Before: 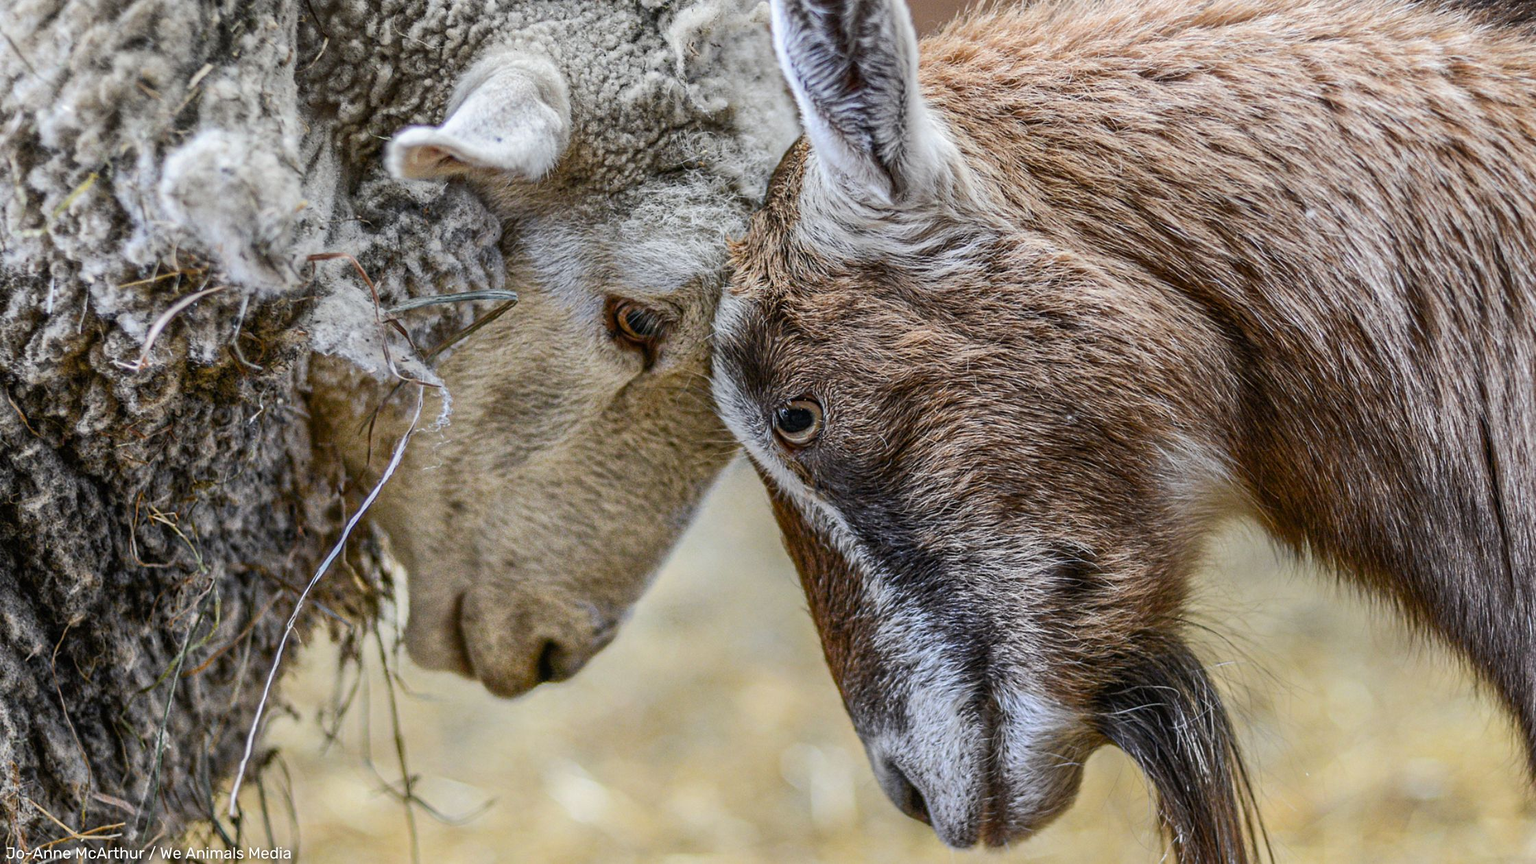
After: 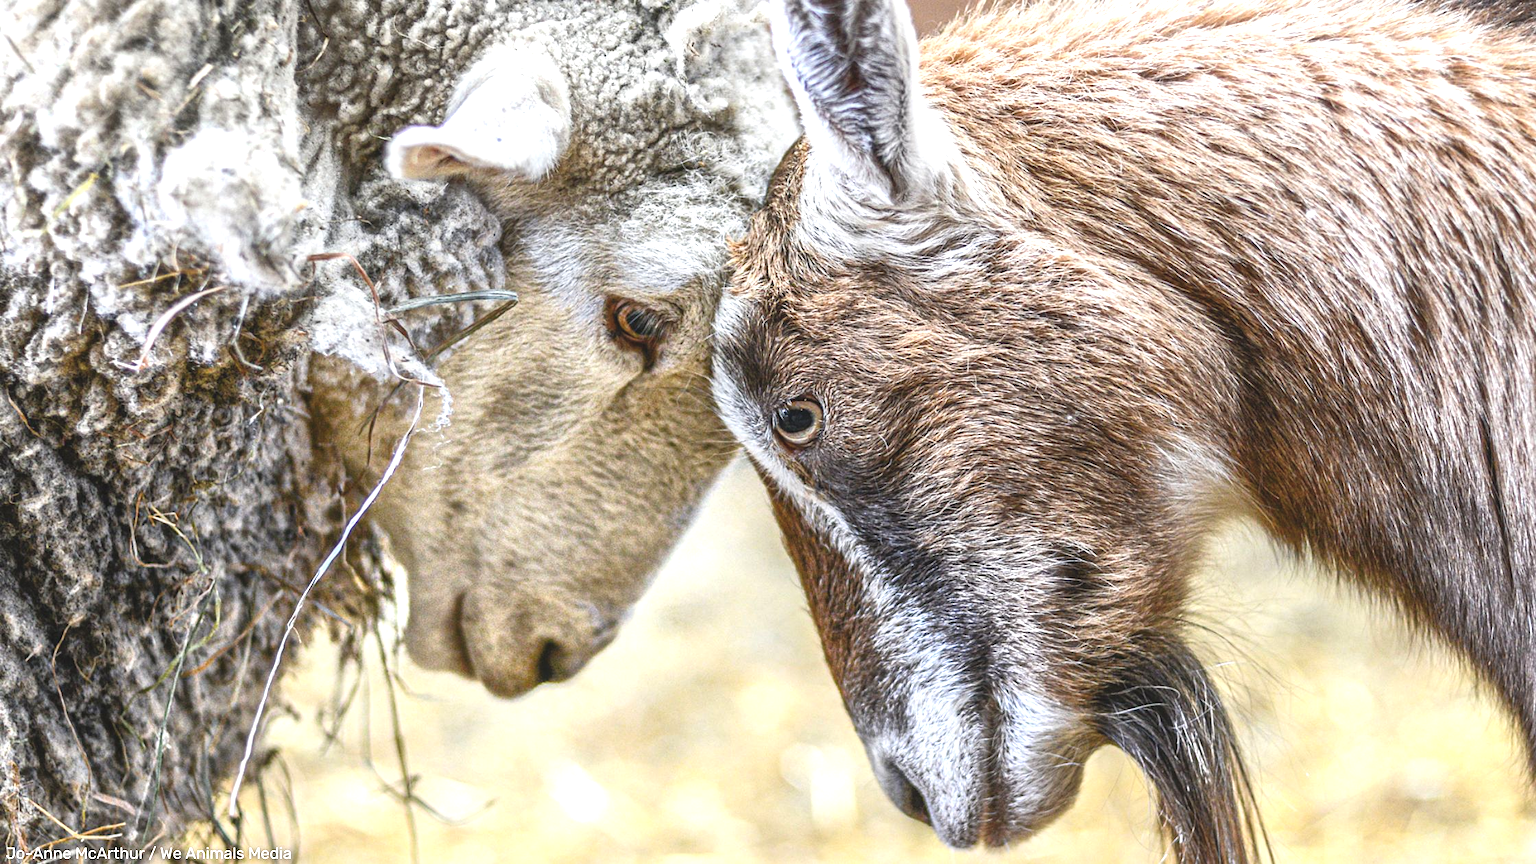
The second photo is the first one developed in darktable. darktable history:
exposure: black level correction 0, exposure 1 EV, compensate exposure bias true, compensate highlight preservation false
color balance: lift [1.007, 1, 1, 1], gamma [1.097, 1, 1, 1]
local contrast: mode bilateral grid, contrast 20, coarseness 50, detail 120%, midtone range 0.2
